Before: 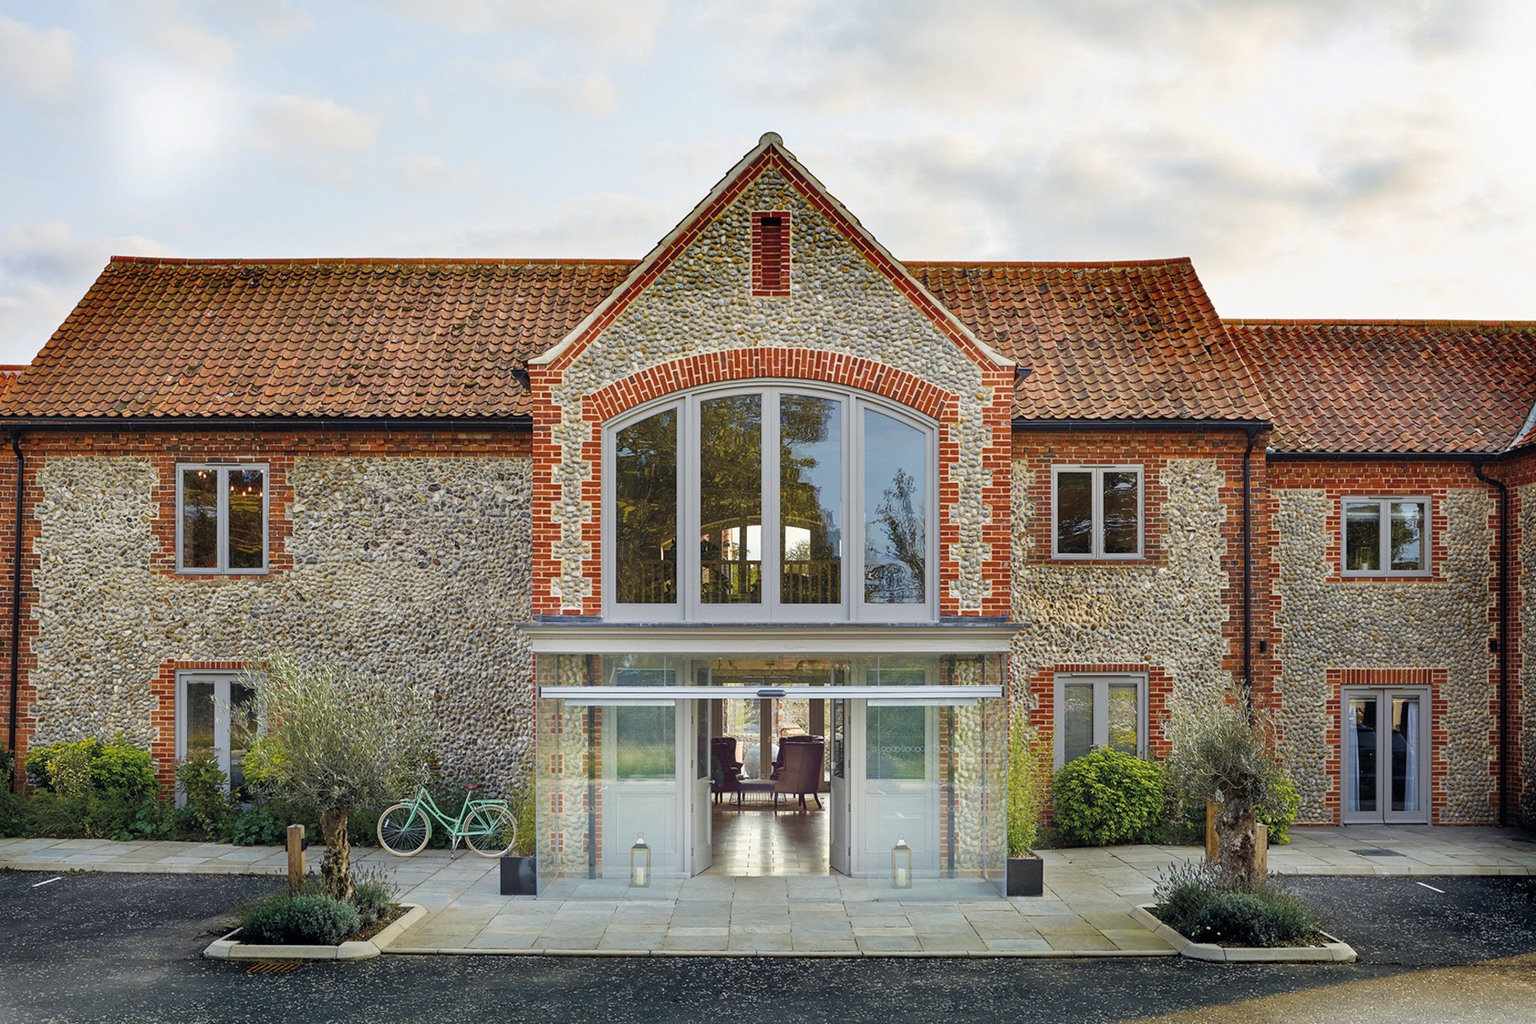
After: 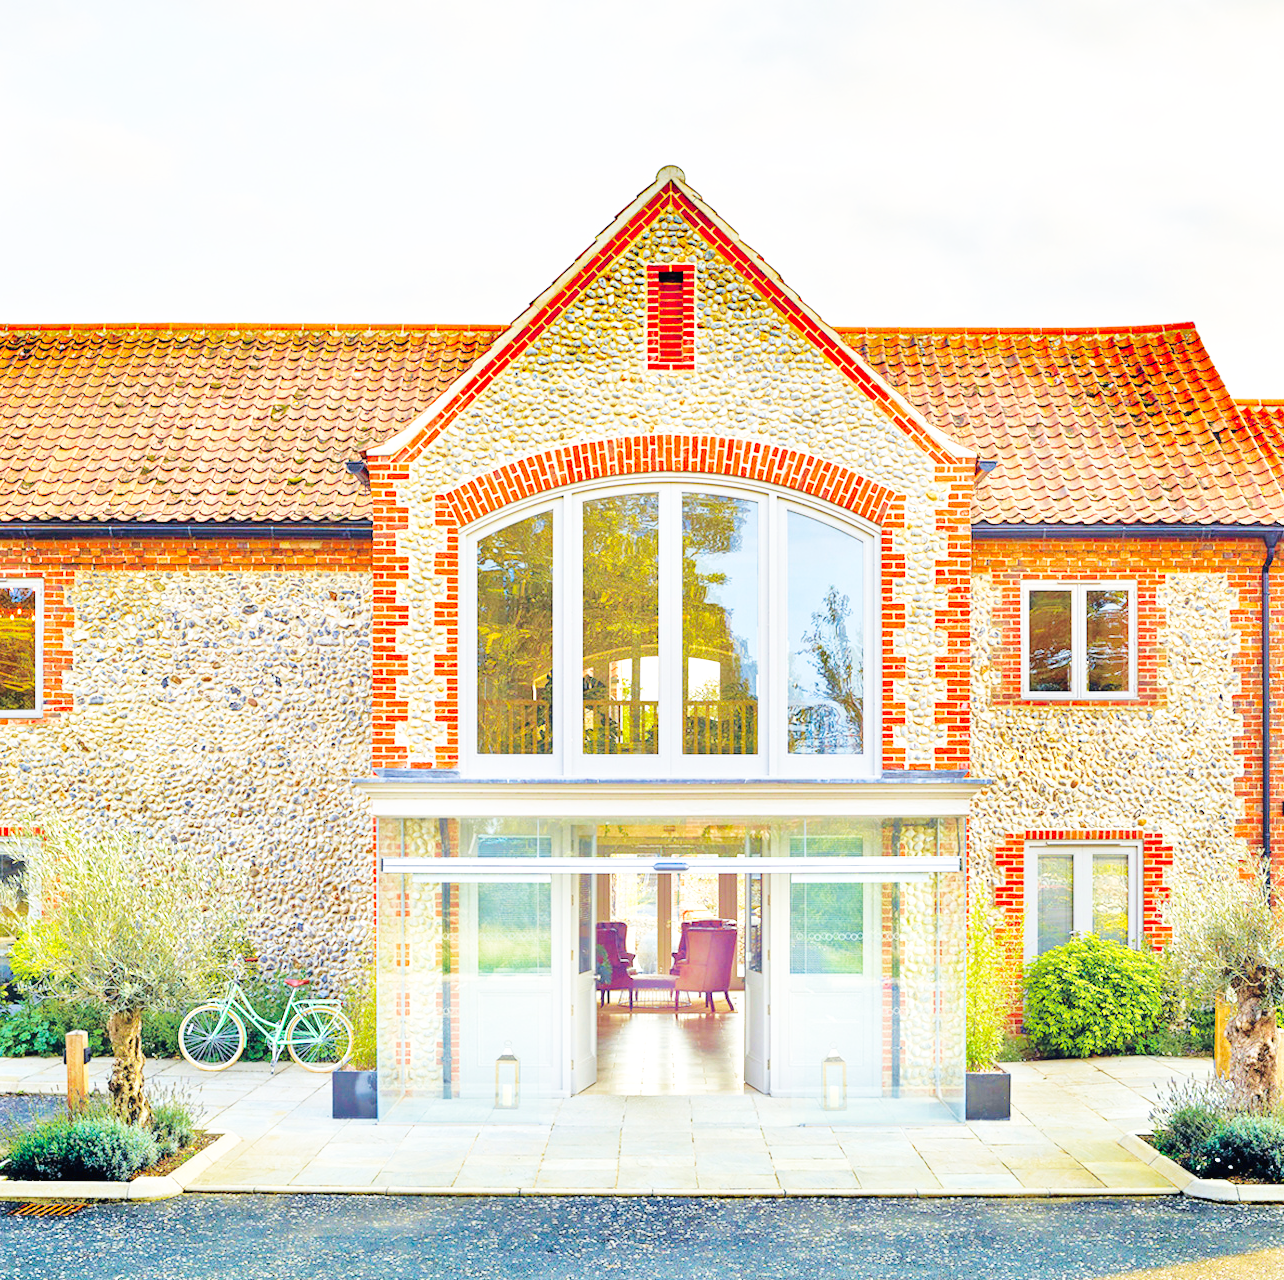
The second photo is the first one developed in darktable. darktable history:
crop and rotate: left 15.301%, right 17.812%
tone equalizer: -8 EV 1.97 EV, -7 EV 1.97 EV, -6 EV 1.99 EV, -5 EV 1.98 EV, -4 EV 1.98 EV, -3 EV 1.47 EV, -2 EV 0.997 EV, -1 EV 0.507 EV
color correction: highlights b* 0.05, saturation 1.31
base curve: curves: ch0 [(0, 0.003) (0.001, 0.002) (0.006, 0.004) (0.02, 0.022) (0.048, 0.086) (0.094, 0.234) (0.162, 0.431) (0.258, 0.629) (0.385, 0.8) (0.548, 0.918) (0.751, 0.988) (1, 1)], preserve colors none
velvia: on, module defaults
